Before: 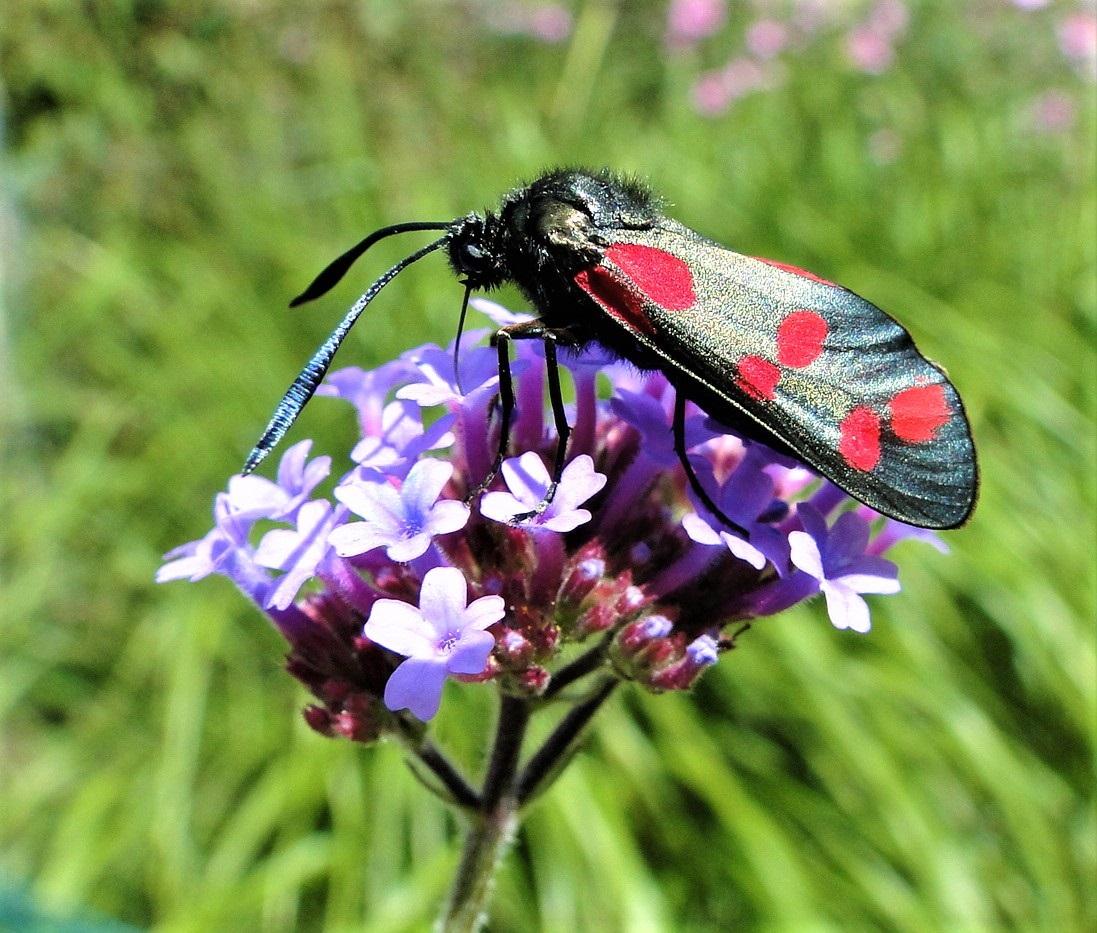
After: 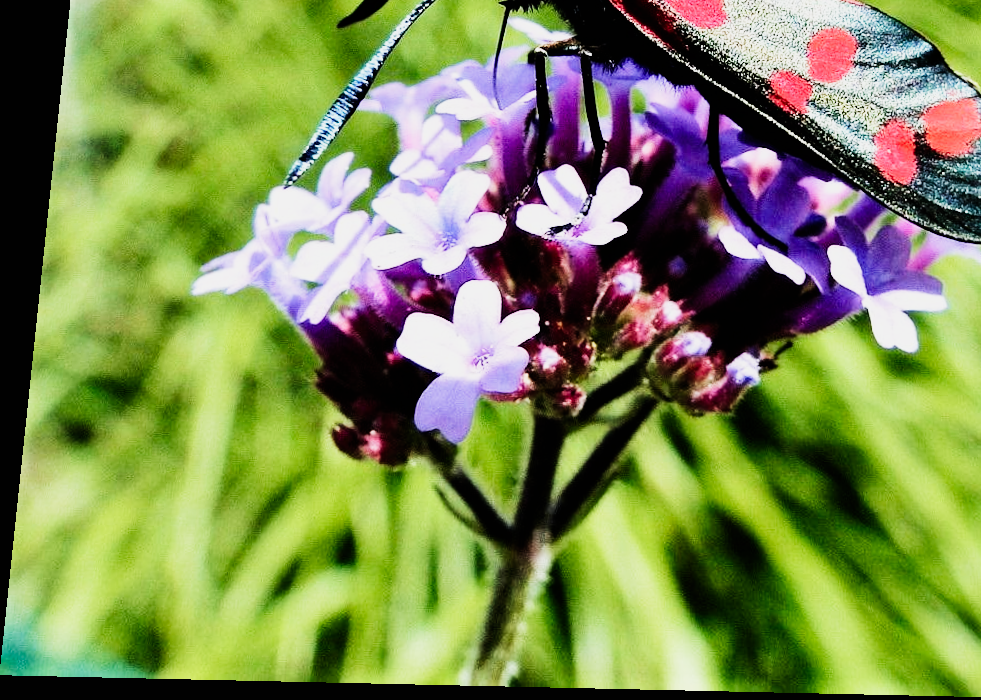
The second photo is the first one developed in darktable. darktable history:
sigmoid: contrast 1.8, skew -0.2, preserve hue 0%, red attenuation 0.1, red rotation 0.035, green attenuation 0.1, green rotation -0.017, blue attenuation 0.15, blue rotation -0.052, base primaries Rec2020
velvia: on, module defaults
rotate and perspective: rotation 0.128°, lens shift (vertical) -0.181, lens shift (horizontal) -0.044, shear 0.001, automatic cropping off
tone equalizer: -8 EV -0.75 EV, -7 EV -0.7 EV, -6 EV -0.6 EV, -5 EV -0.4 EV, -3 EV 0.4 EV, -2 EV 0.6 EV, -1 EV 0.7 EV, +0 EV 0.75 EV, edges refinement/feathering 500, mask exposure compensation -1.57 EV, preserve details no
crop: top 26.531%, right 17.959%
